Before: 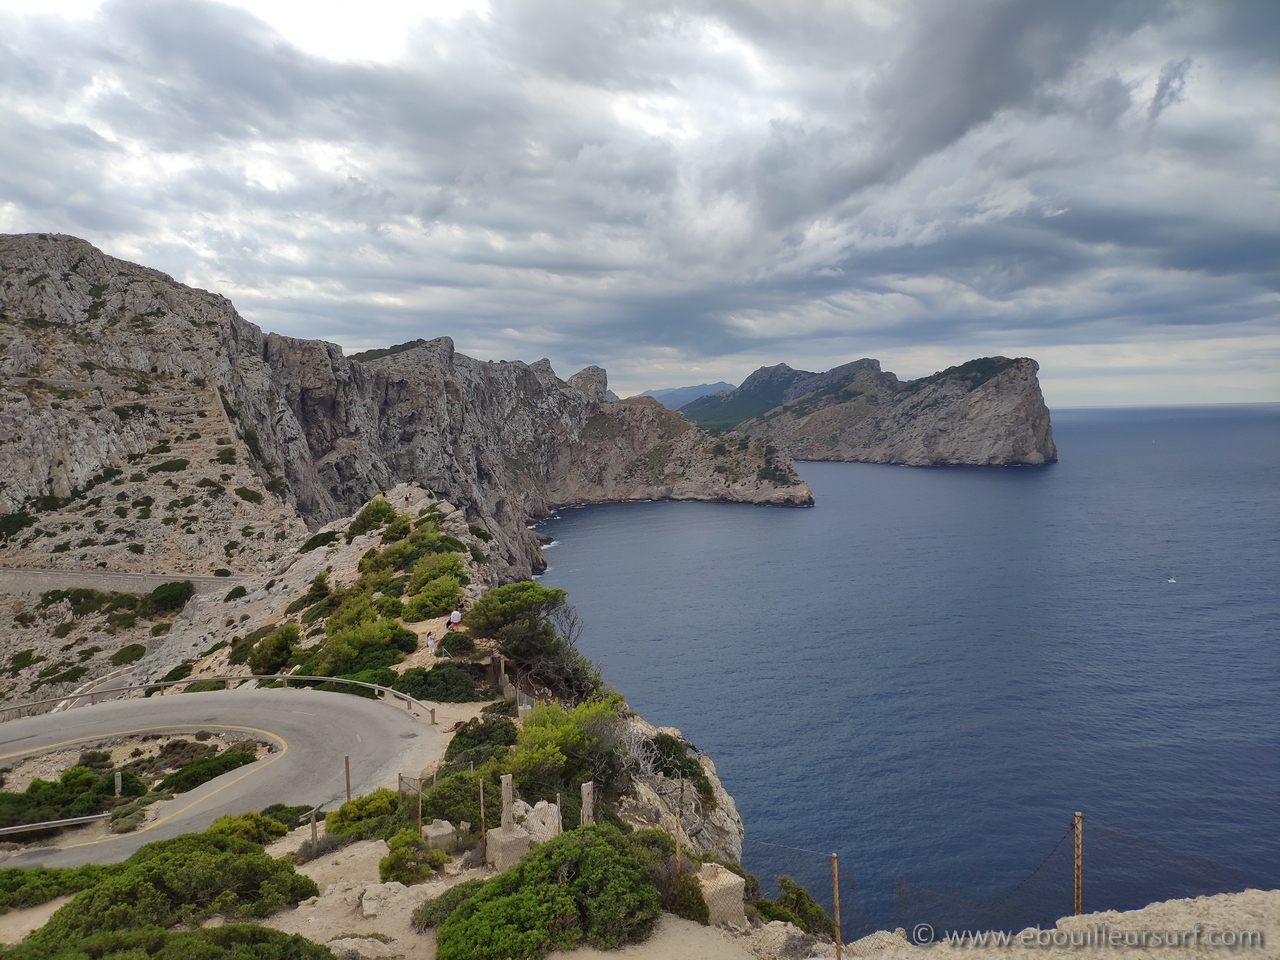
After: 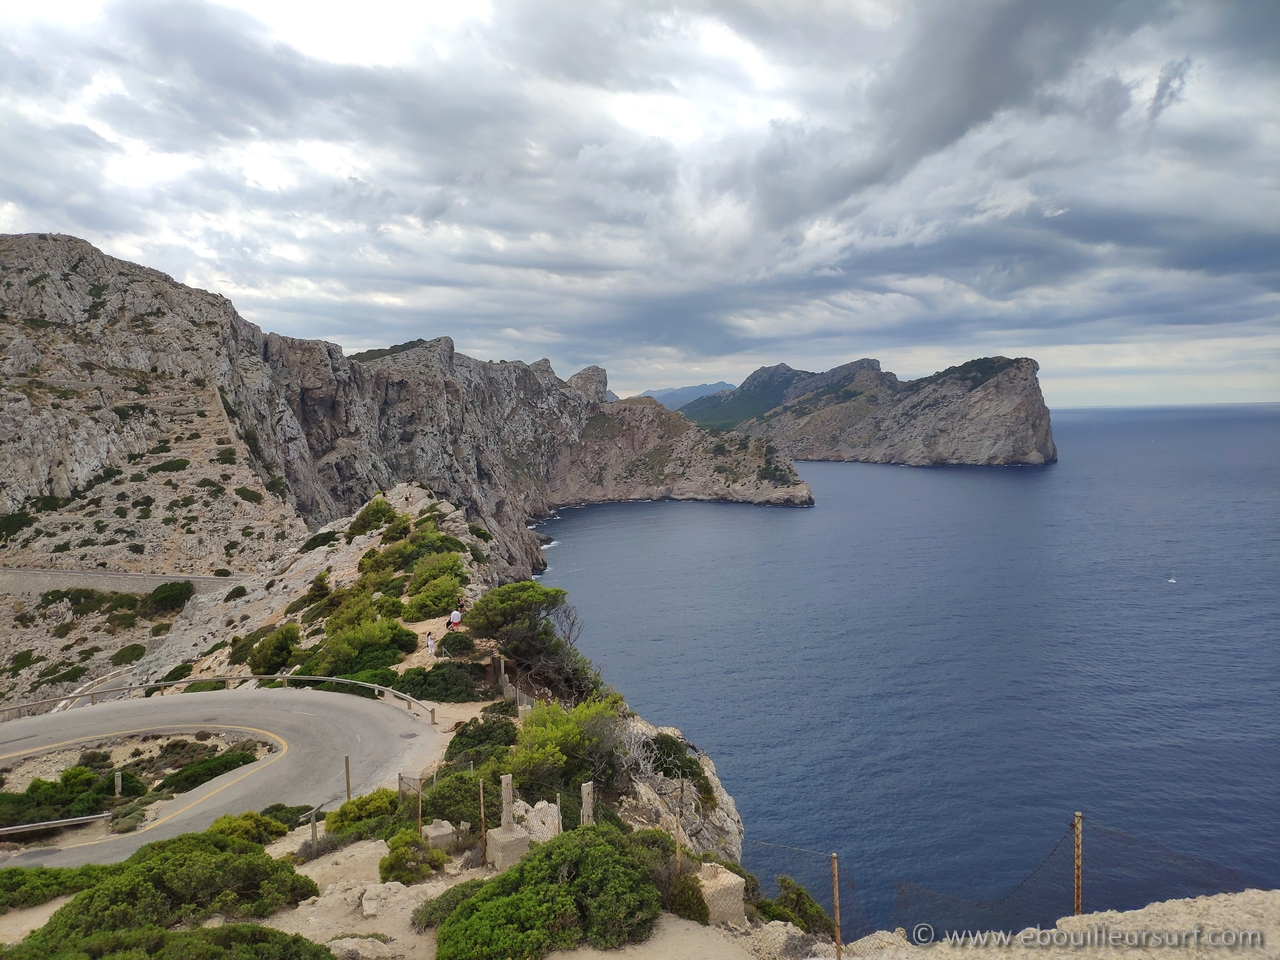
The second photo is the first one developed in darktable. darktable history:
exposure: exposure 0.2 EV, compensate highlight preservation false
